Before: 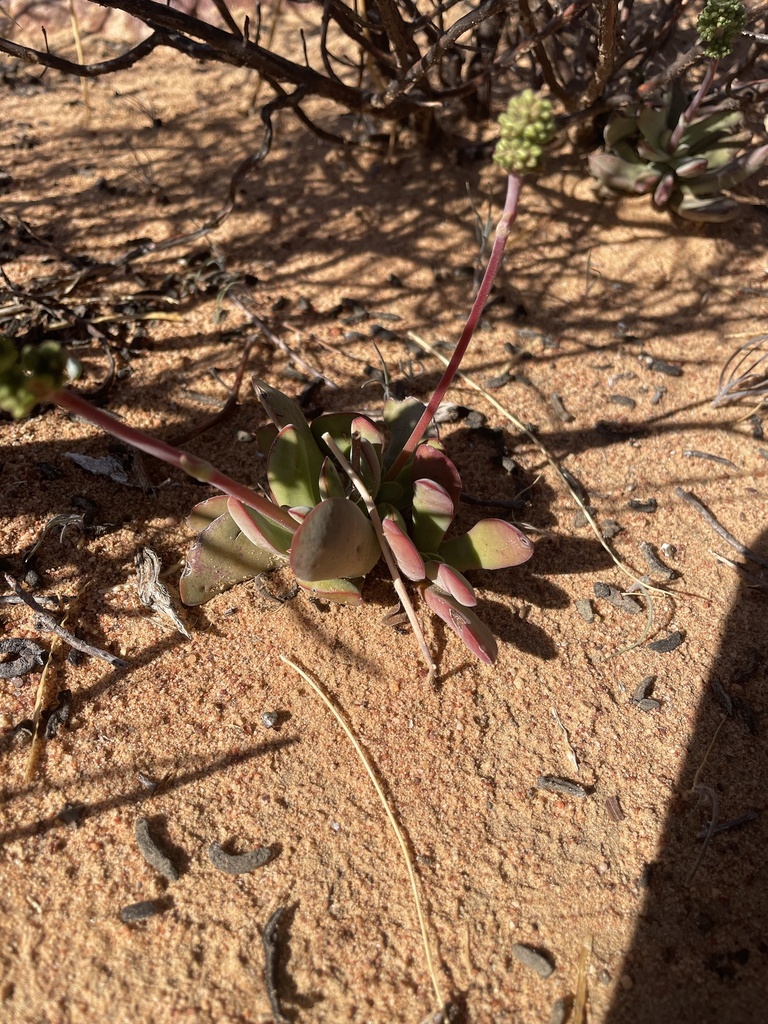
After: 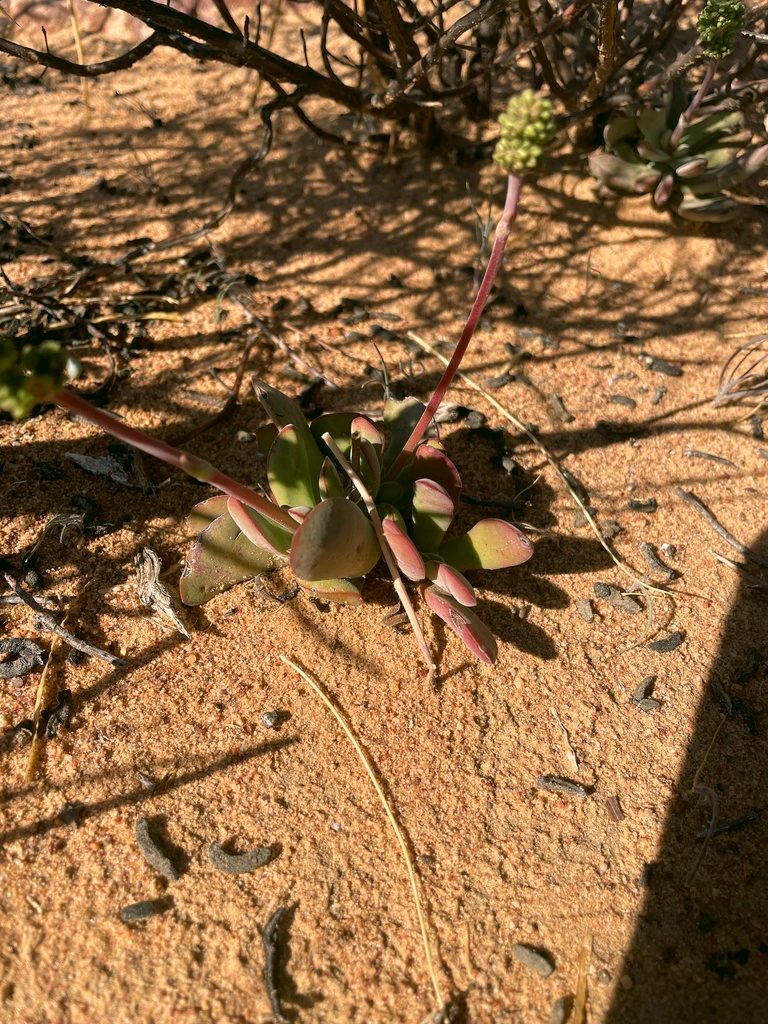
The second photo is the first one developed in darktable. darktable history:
color correction: highlights a* 4.56, highlights b* 4.95, shadows a* -7.23, shadows b* 4.6
